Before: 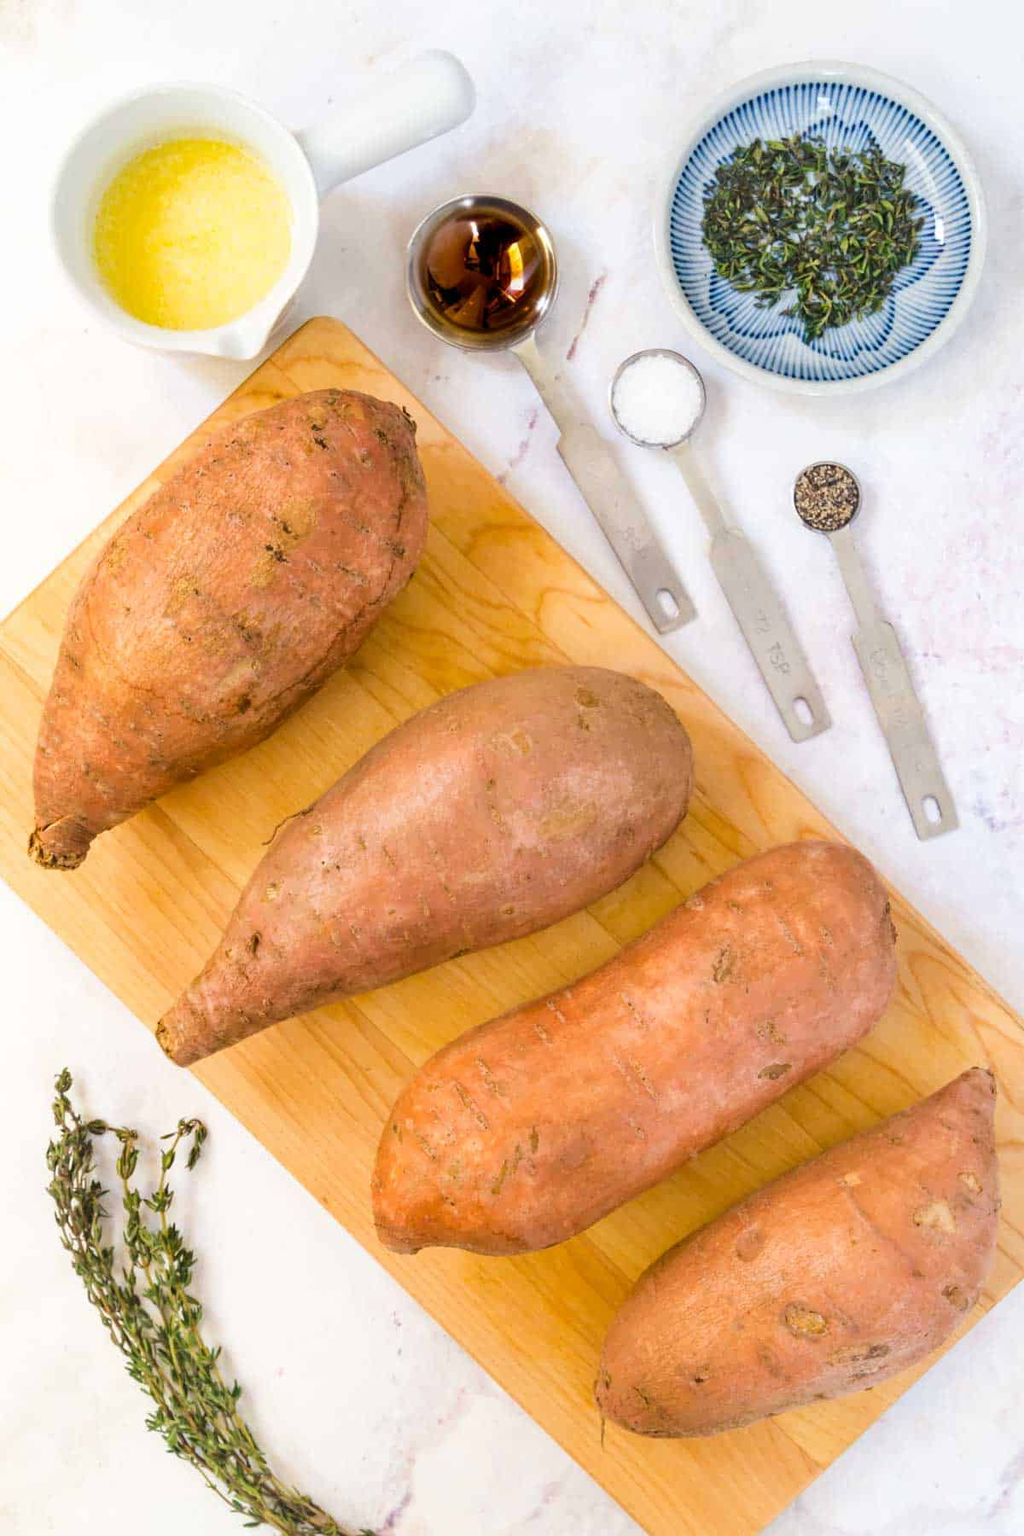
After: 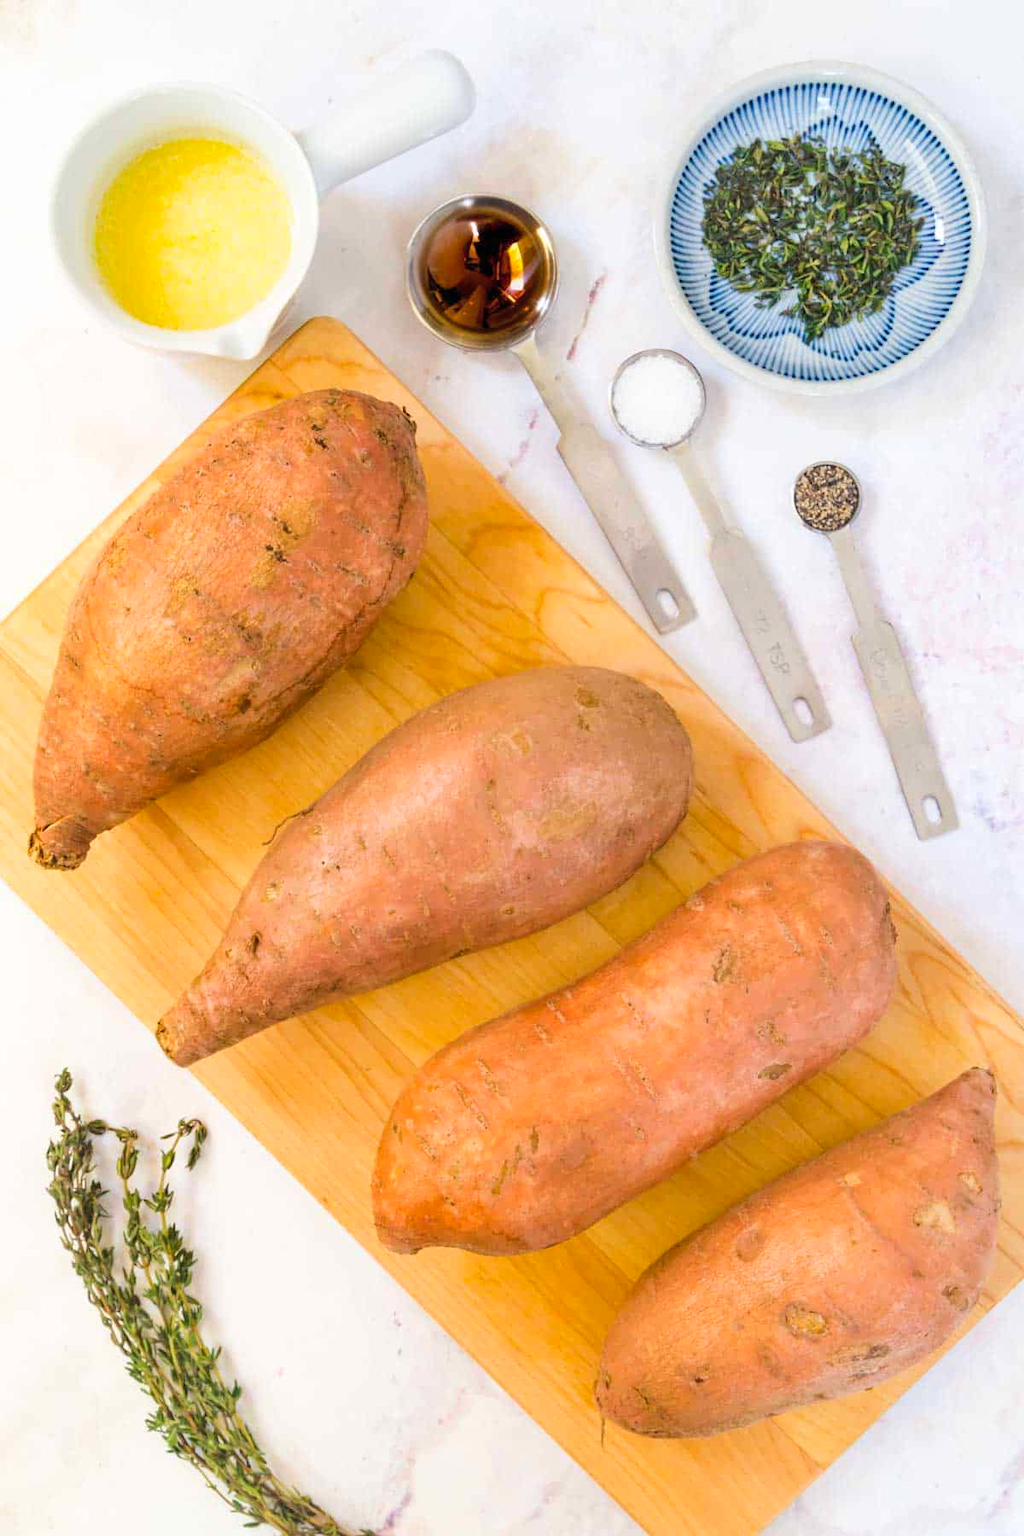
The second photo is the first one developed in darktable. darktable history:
exposure: compensate highlight preservation false
contrast brightness saturation: contrast 0.032, brightness 0.061, saturation 0.125
